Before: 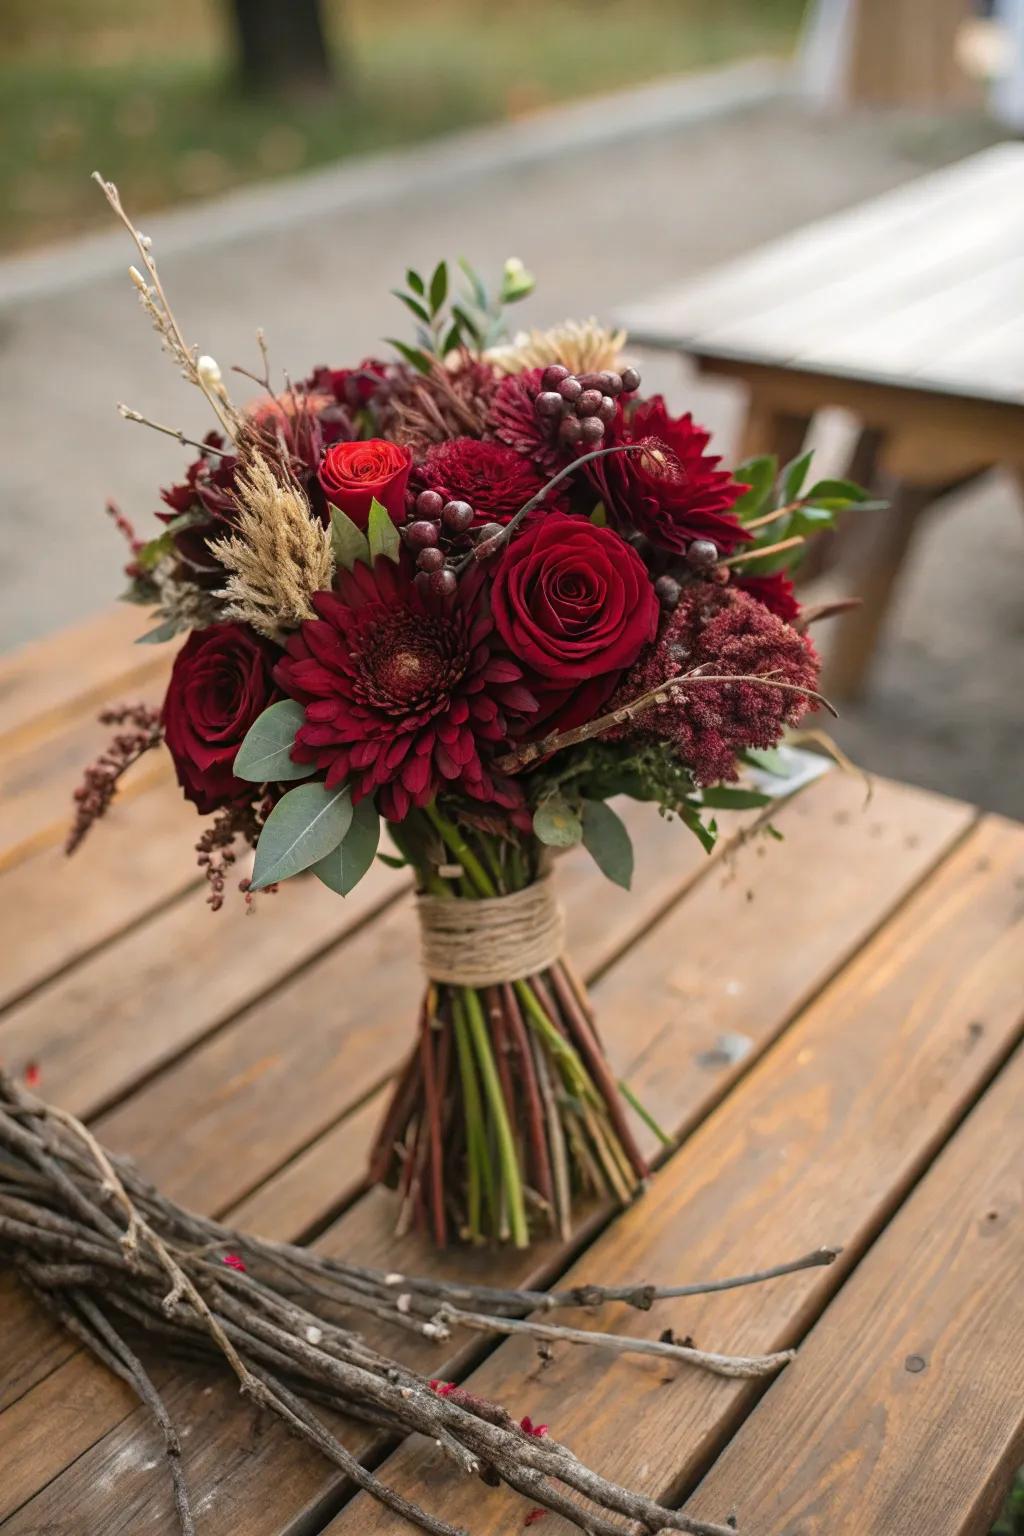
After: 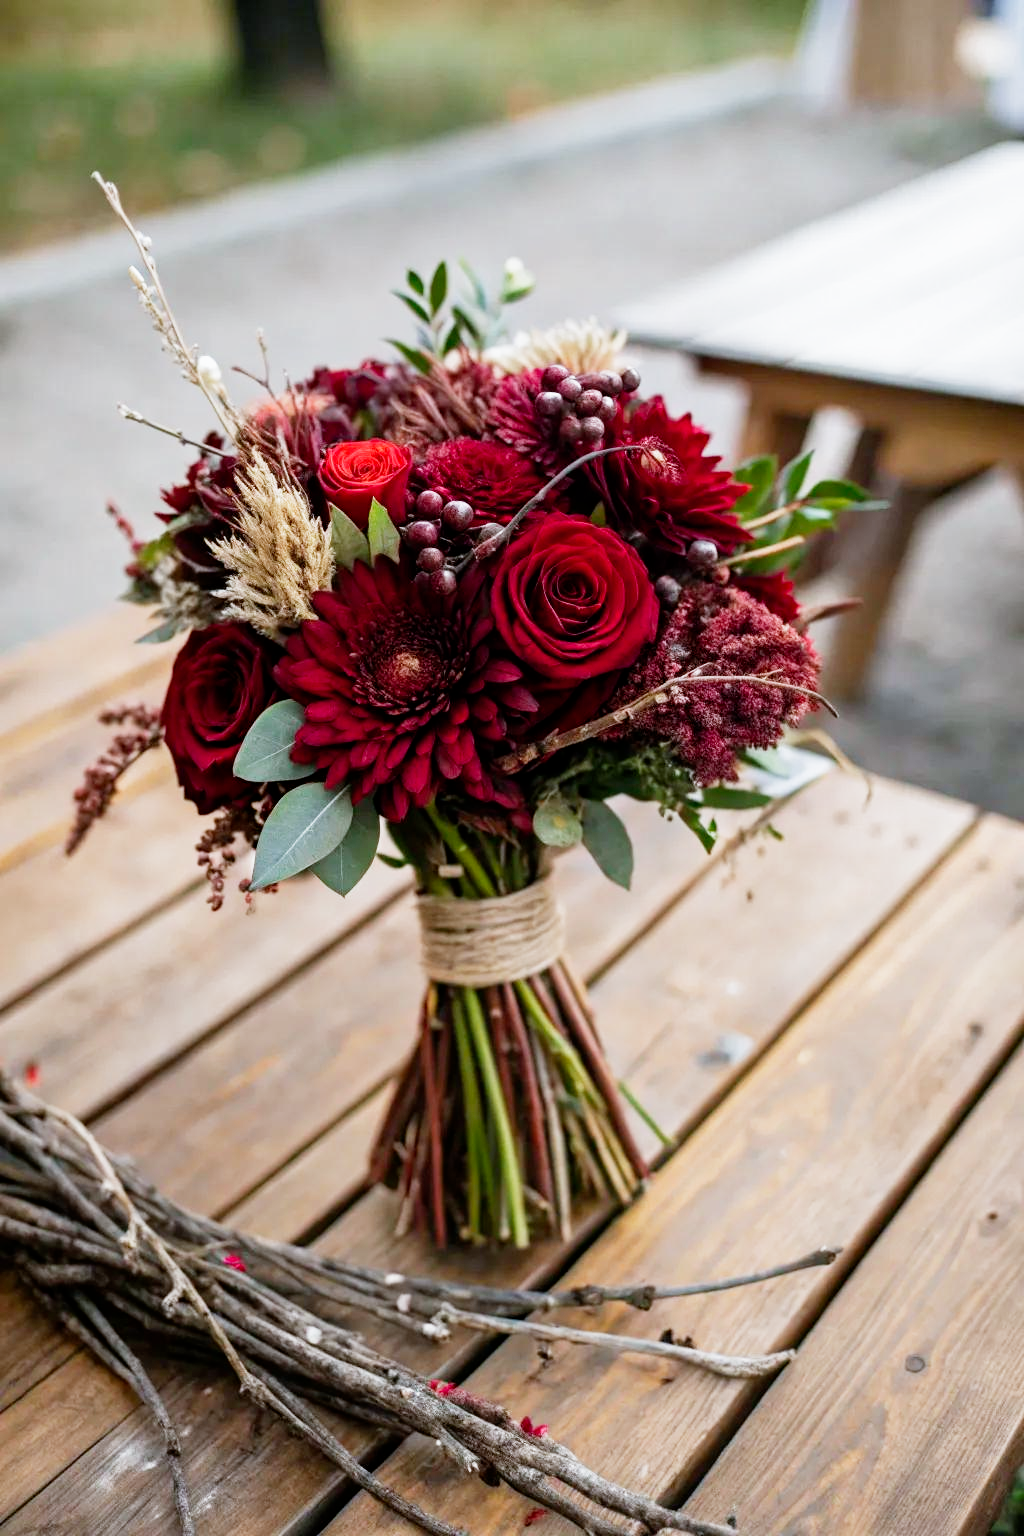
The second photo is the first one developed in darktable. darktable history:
filmic rgb: middle gray luminance 12.74%, black relative exposure -10.13 EV, white relative exposure 3.47 EV, threshold 6 EV, target black luminance 0%, hardness 5.74, latitude 44.69%, contrast 1.221, highlights saturation mix 5%, shadows ↔ highlights balance 26.78%, add noise in highlights 0, preserve chrominance no, color science v3 (2019), use custom middle-gray values true, iterations of high-quality reconstruction 0, contrast in highlights soft, enable highlight reconstruction true
color calibration: x 0.367, y 0.376, temperature 4372.25 K
shadows and highlights: shadows 32, highlights -32, soften with gaussian
